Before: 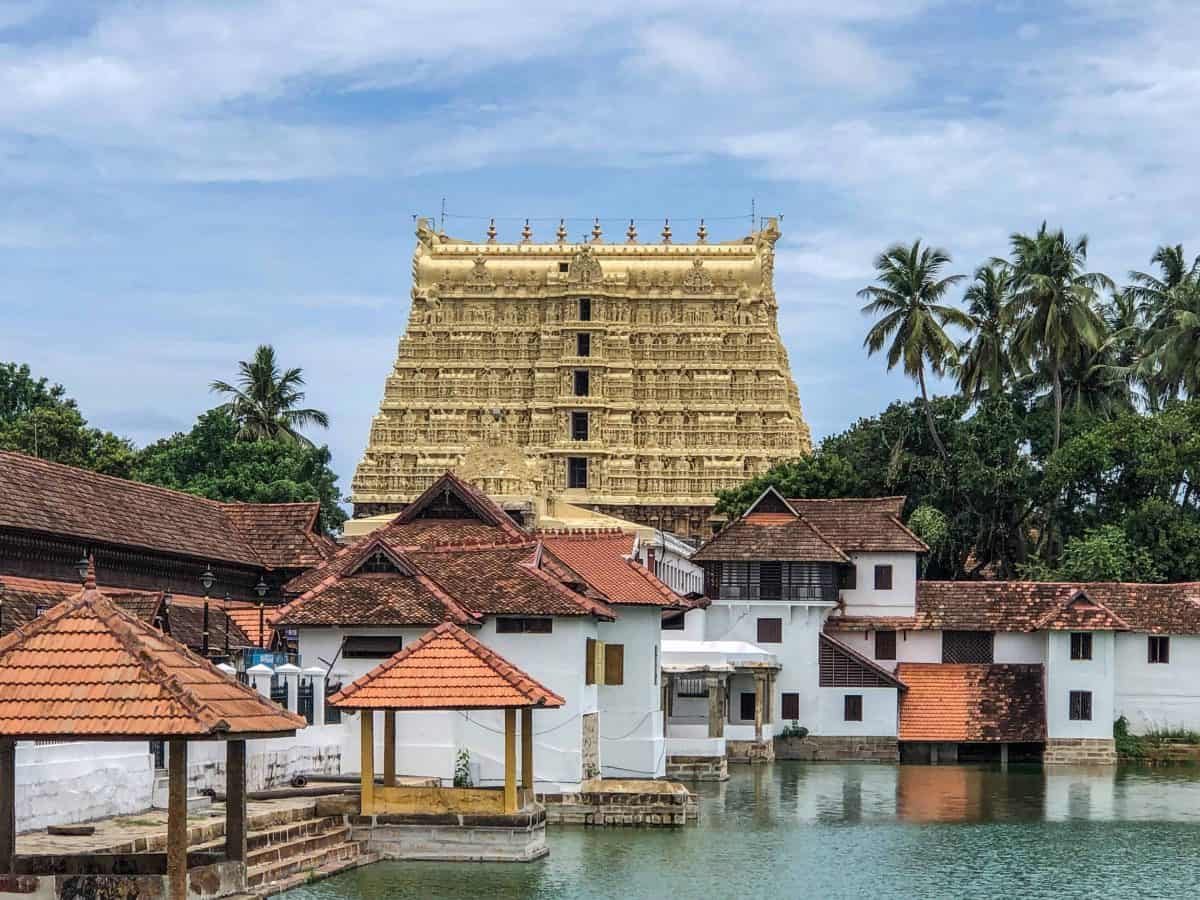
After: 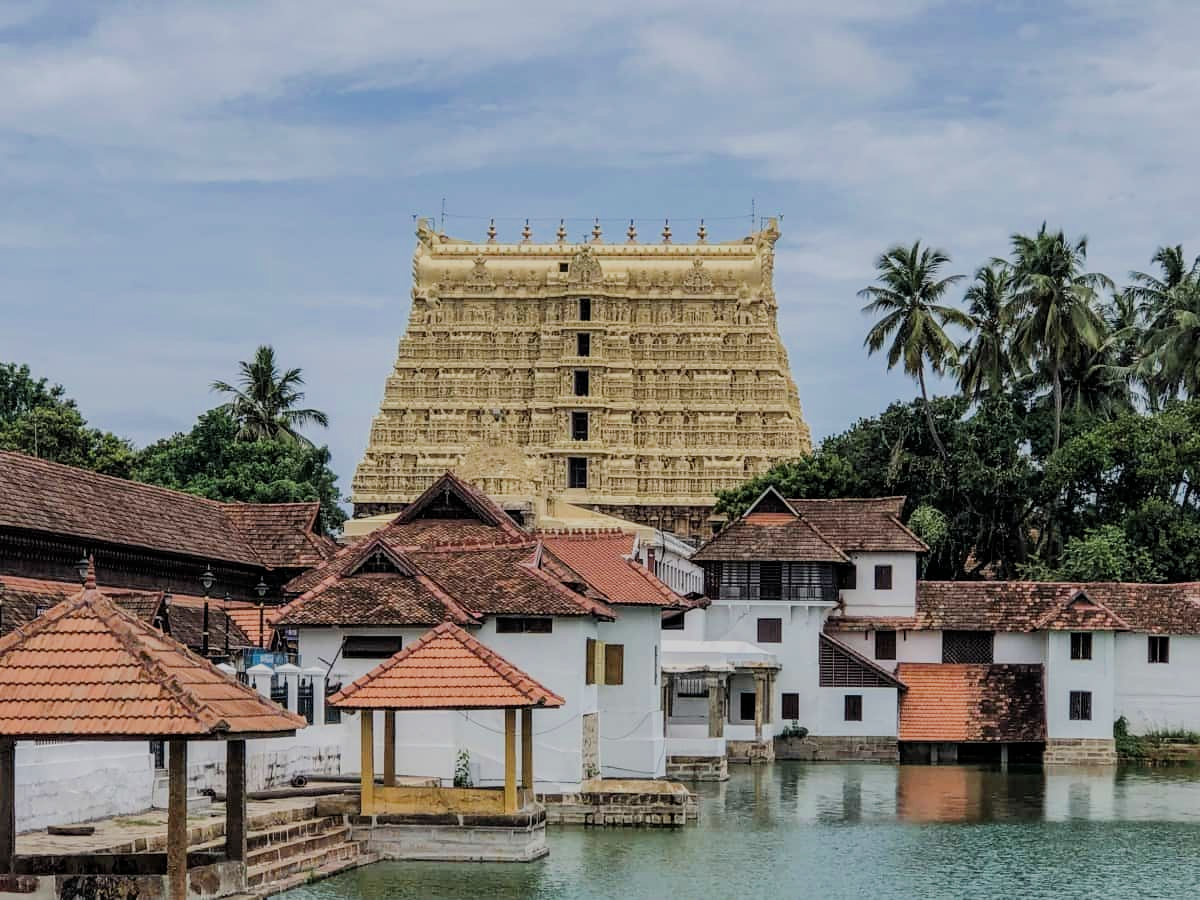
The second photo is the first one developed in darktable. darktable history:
contrast brightness saturation: saturation -0.051
filmic rgb: black relative exposure -7.09 EV, white relative exposure 5.39 EV, hardness 3.02
